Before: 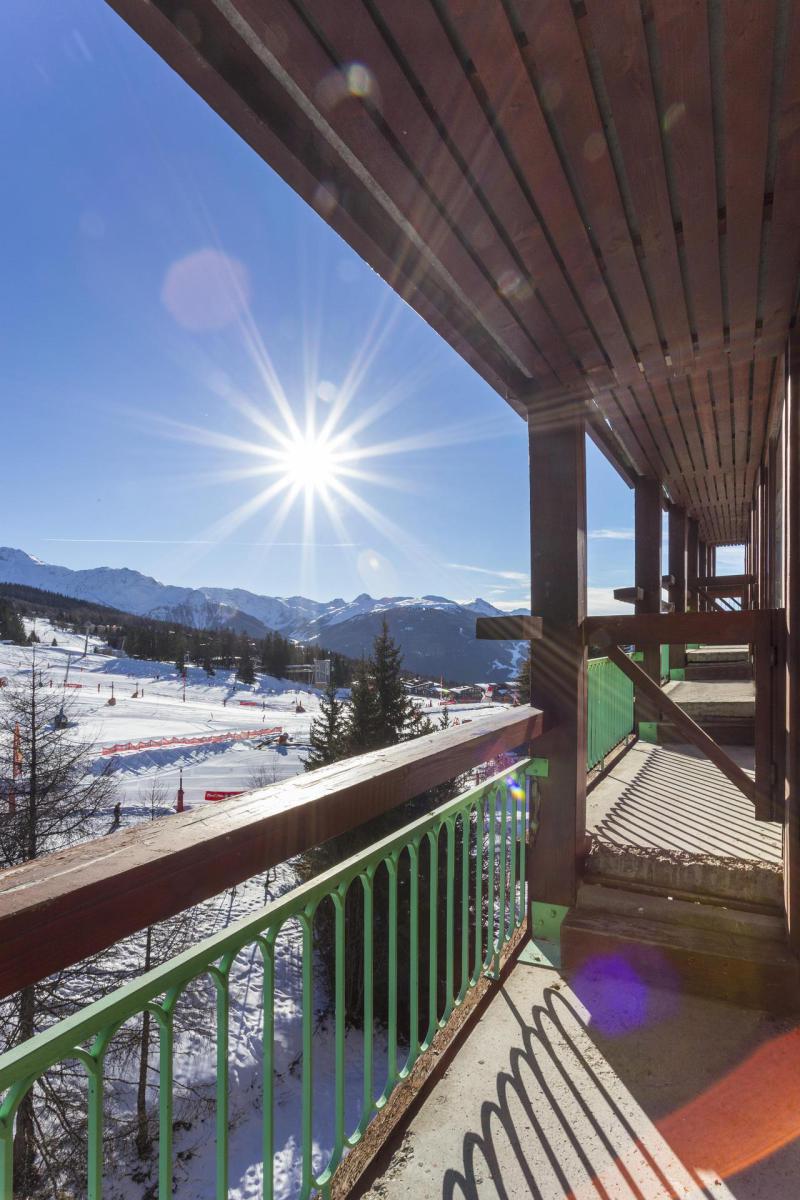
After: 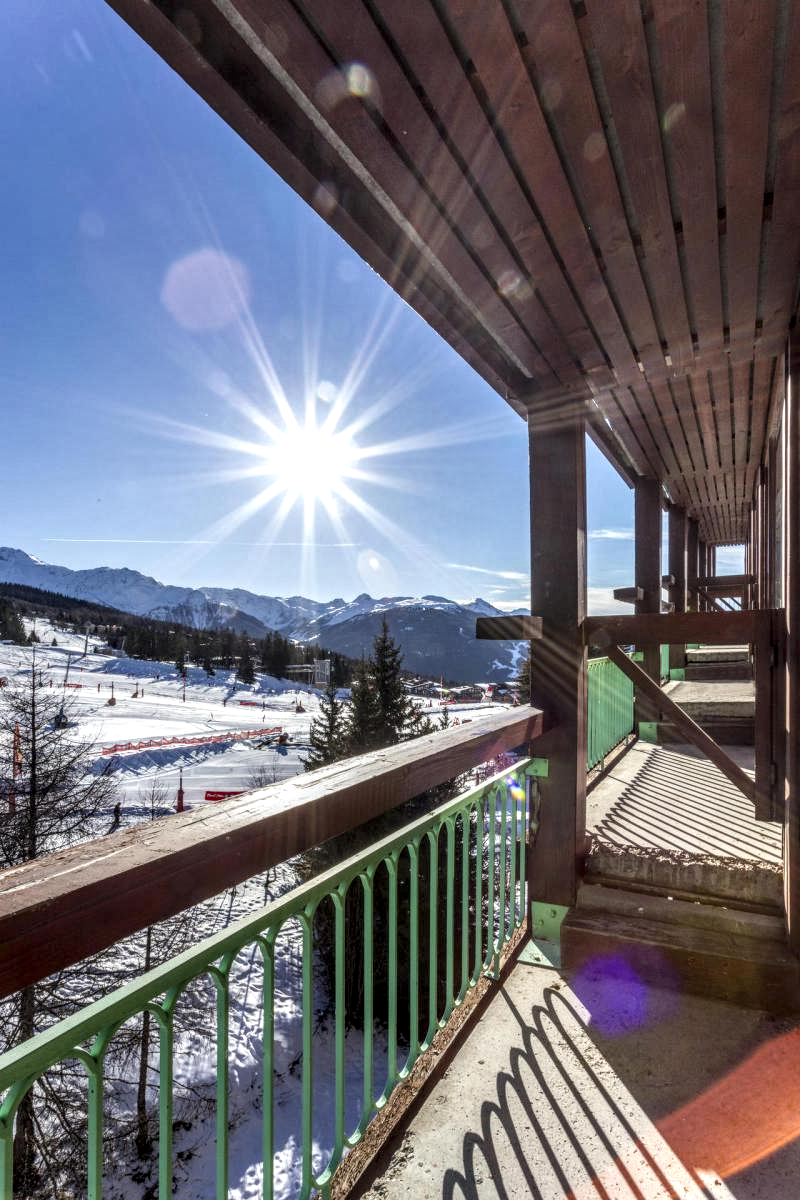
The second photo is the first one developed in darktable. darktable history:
local contrast: highlights 7%, shadows 37%, detail 183%, midtone range 0.472
